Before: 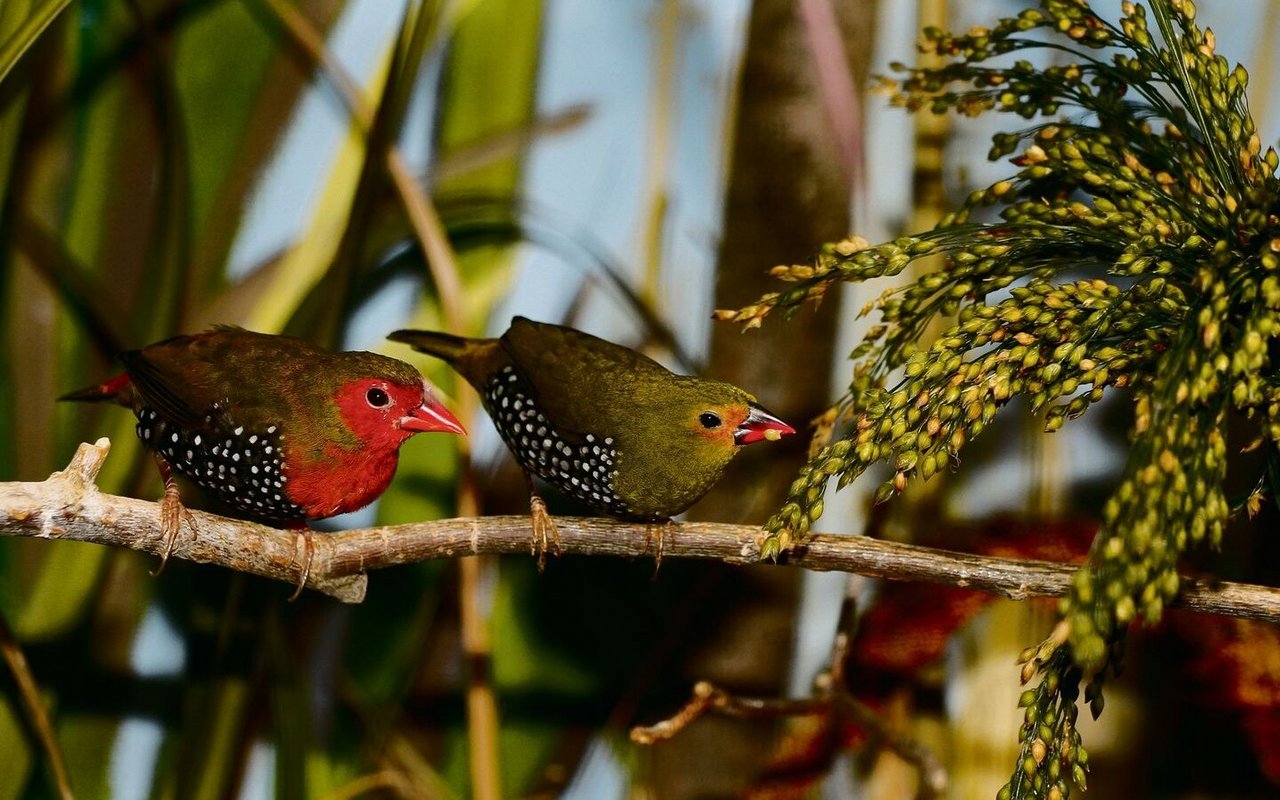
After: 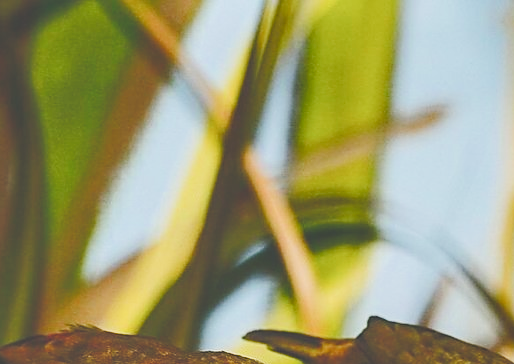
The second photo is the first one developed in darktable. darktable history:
crop and rotate: left 11.254%, top 0.114%, right 48.562%, bottom 54.266%
color balance rgb: linear chroma grading › global chroma 5.88%, perceptual saturation grading › global saturation 23.903%, perceptual saturation grading › highlights -24.27%, perceptual saturation grading › mid-tones 24.535%, perceptual saturation grading › shadows 39.512%, contrast -9.755%
exposure: black level correction -0.023, exposure 1.397 EV, compensate exposure bias true, compensate highlight preservation false
tone equalizer: on, module defaults
filmic rgb: black relative exposure -7.65 EV, white relative exposure 4.56 EV, hardness 3.61
sharpen: radius 1.867, amount 0.395, threshold 1.258
local contrast: on, module defaults
